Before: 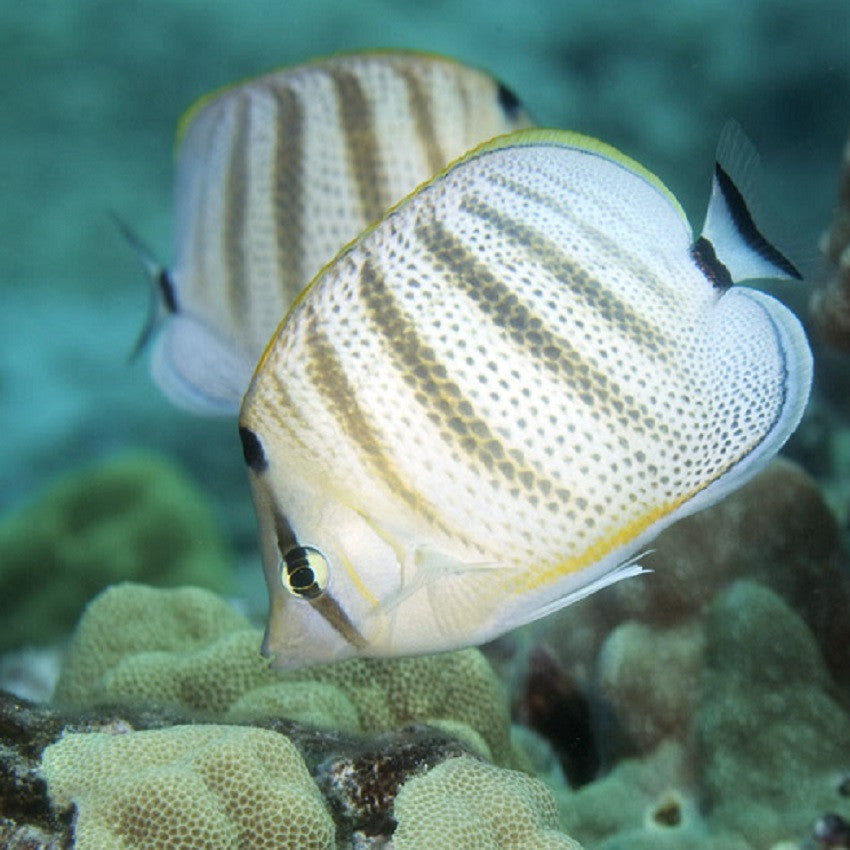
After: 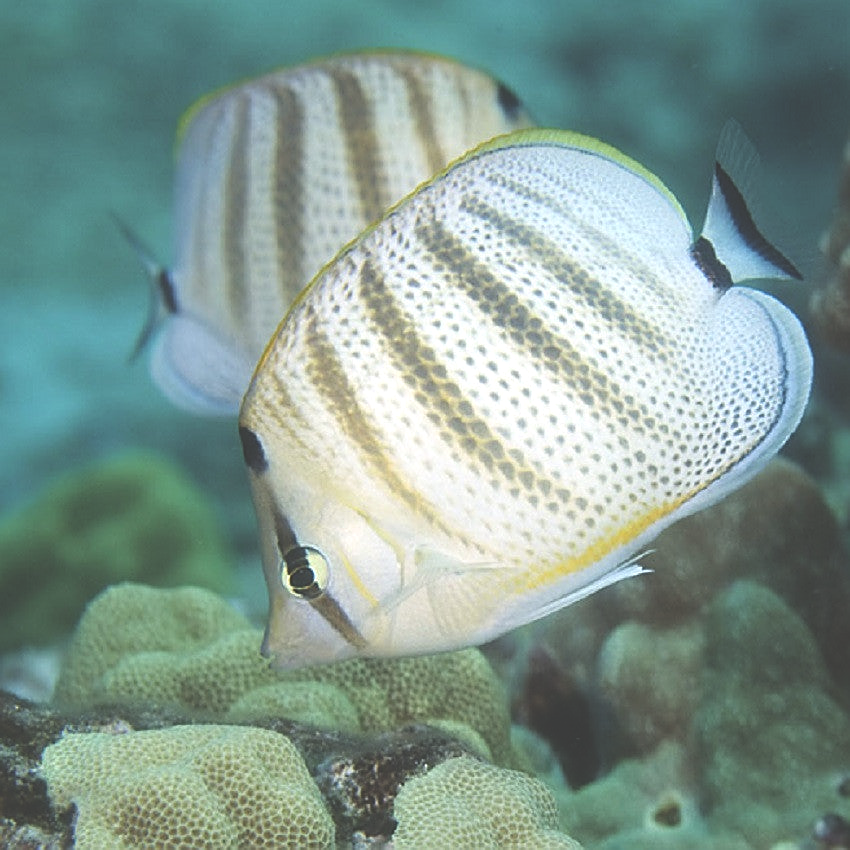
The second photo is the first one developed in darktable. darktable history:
sharpen: on, module defaults
exposure: black level correction -0.041, exposure 0.064 EV, compensate highlight preservation false
